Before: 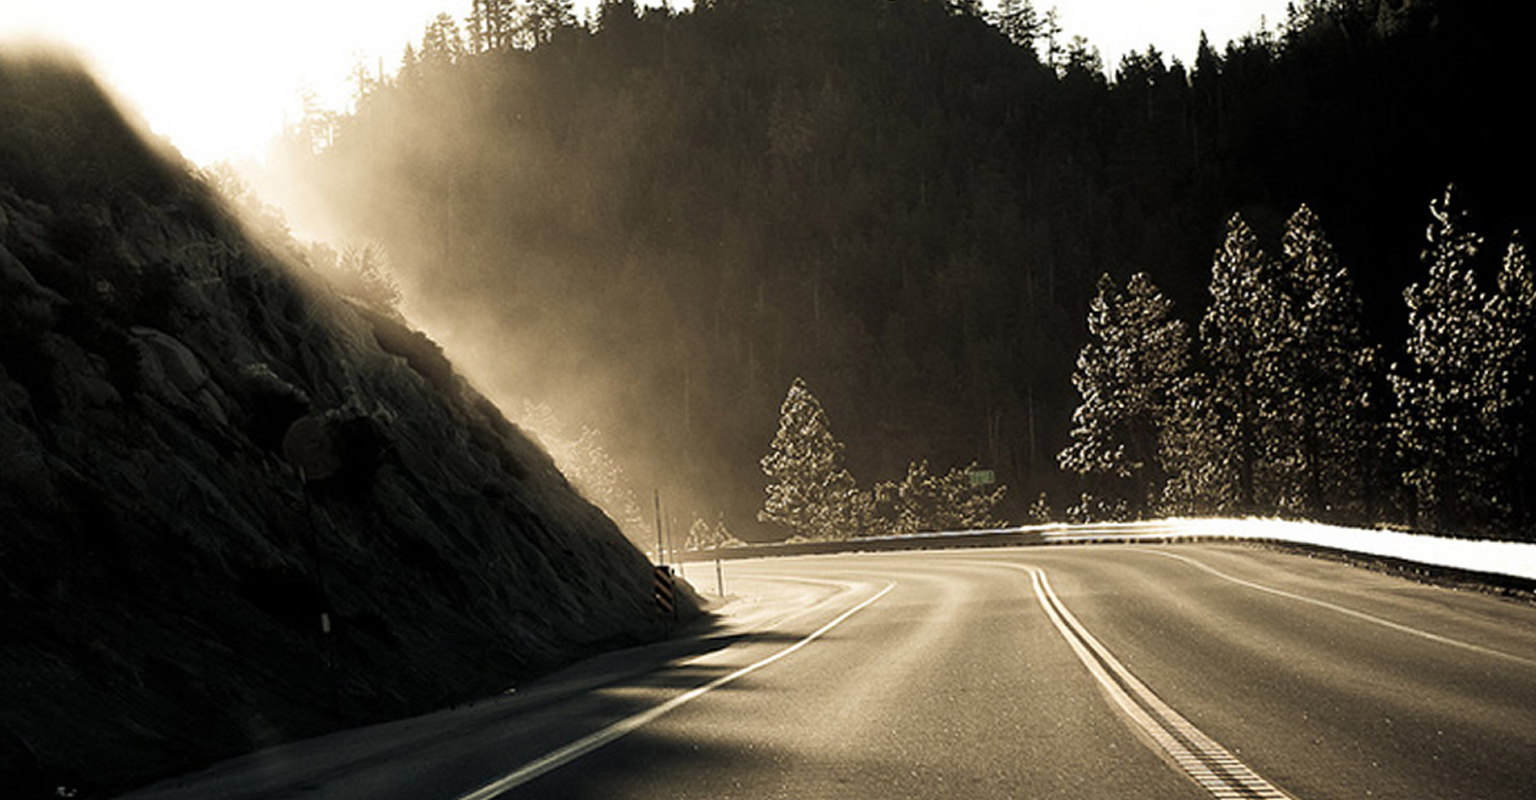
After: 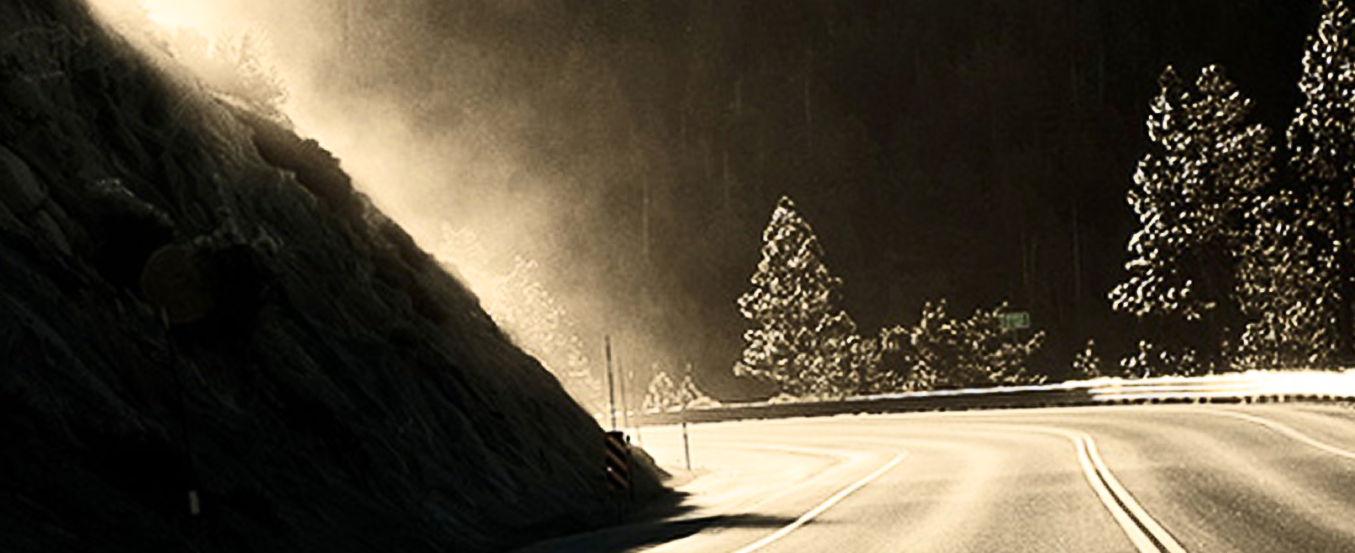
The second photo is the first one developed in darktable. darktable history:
crop: left 11.123%, top 27.61%, right 18.3%, bottom 17.034%
contrast brightness saturation: contrast 0.39, brightness 0.1
